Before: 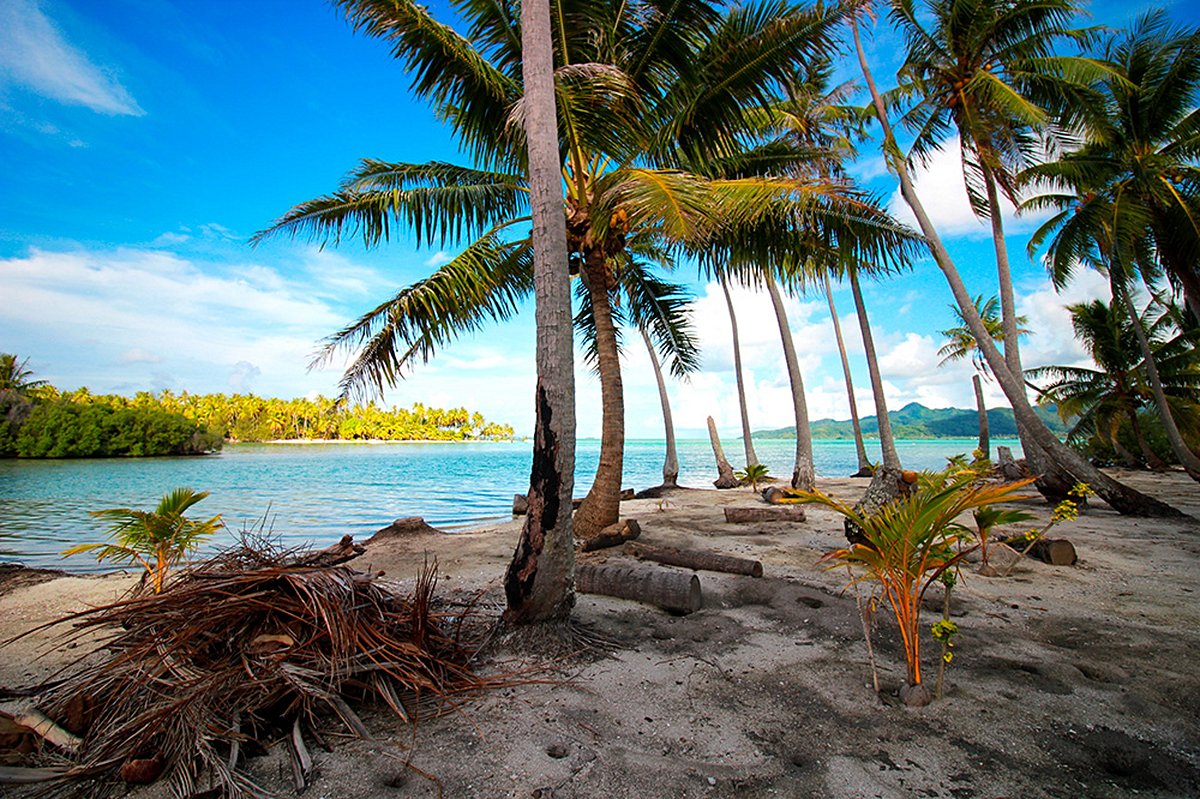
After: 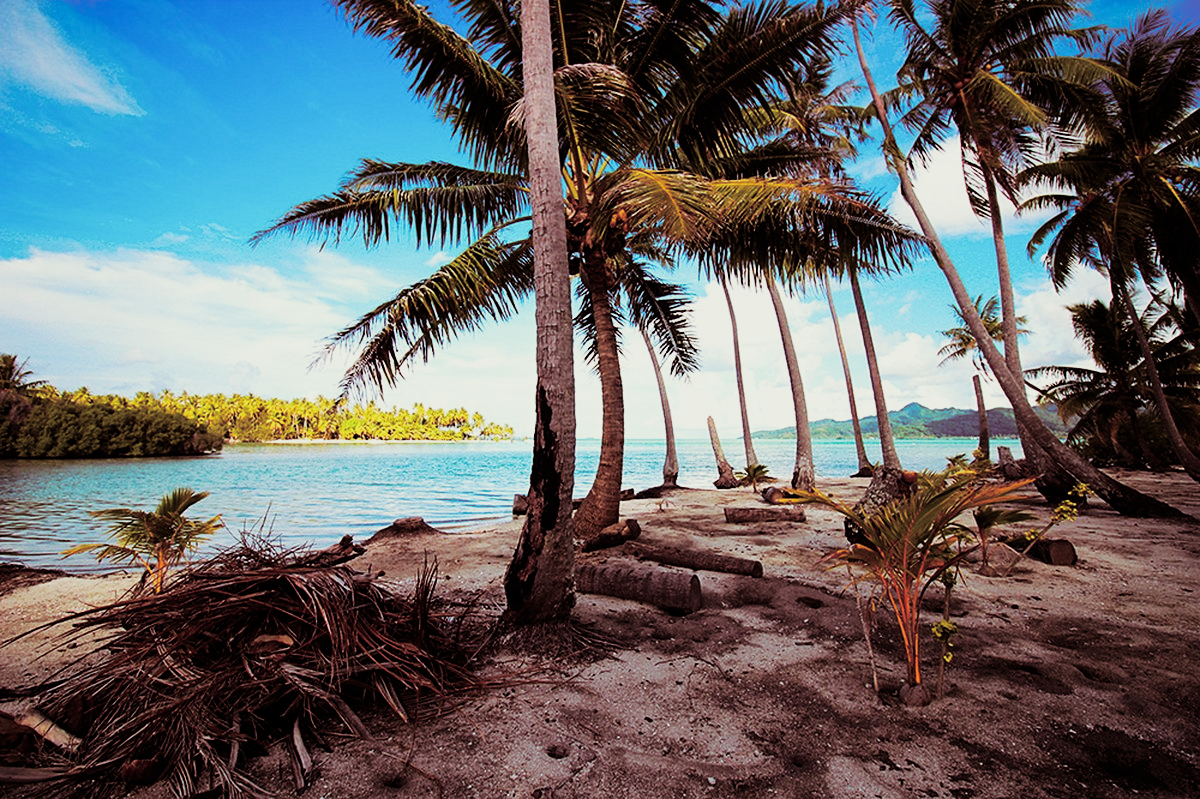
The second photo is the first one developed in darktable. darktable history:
sigmoid: contrast 1.7, skew 0.1, preserve hue 0%, red attenuation 0.1, red rotation 0.035, green attenuation 0.1, green rotation -0.017, blue attenuation 0.15, blue rotation -0.052, base primaries Rec2020
split-toning: on, module defaults
